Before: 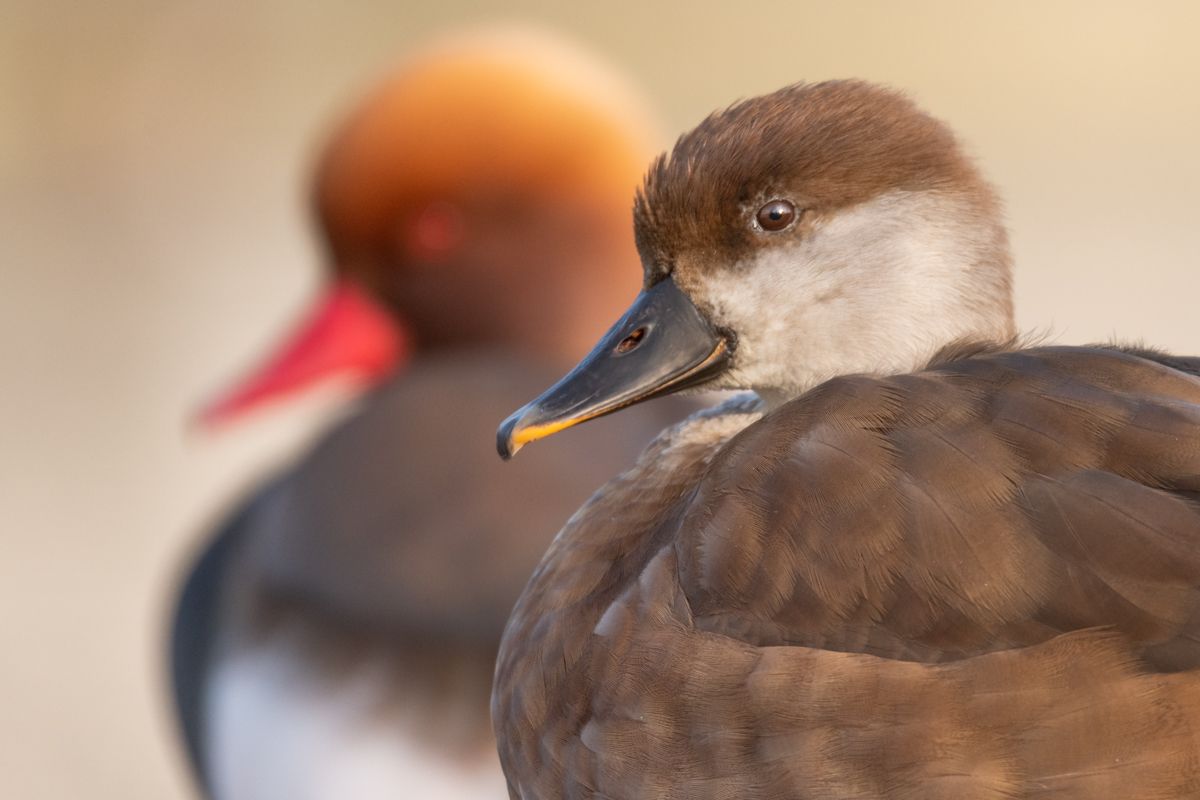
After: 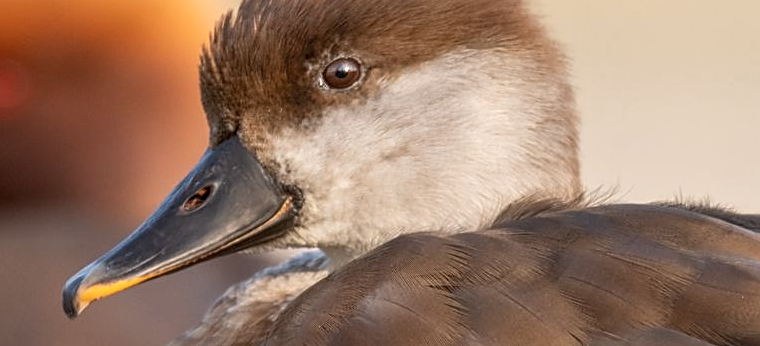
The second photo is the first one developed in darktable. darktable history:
sharpen: on, module defaults
crop: left 36.201%, top 17.824%, right 0.384%, bottom 38.867%
local contrast: on, module defaults
tone equalizer: on, module defaults
